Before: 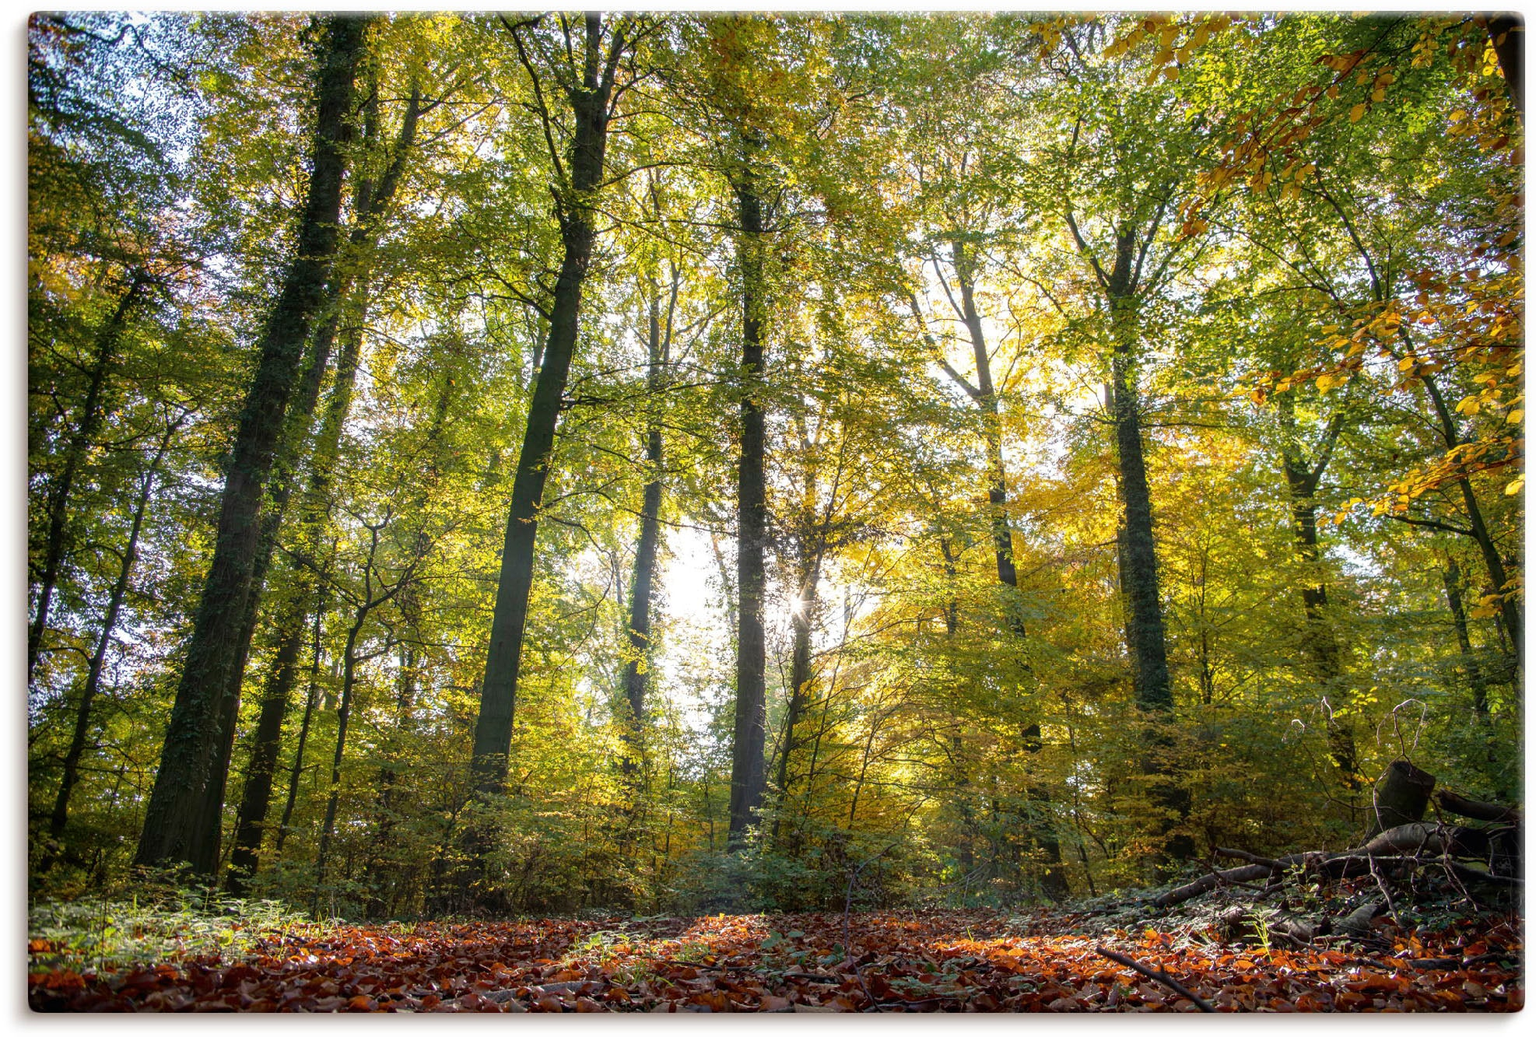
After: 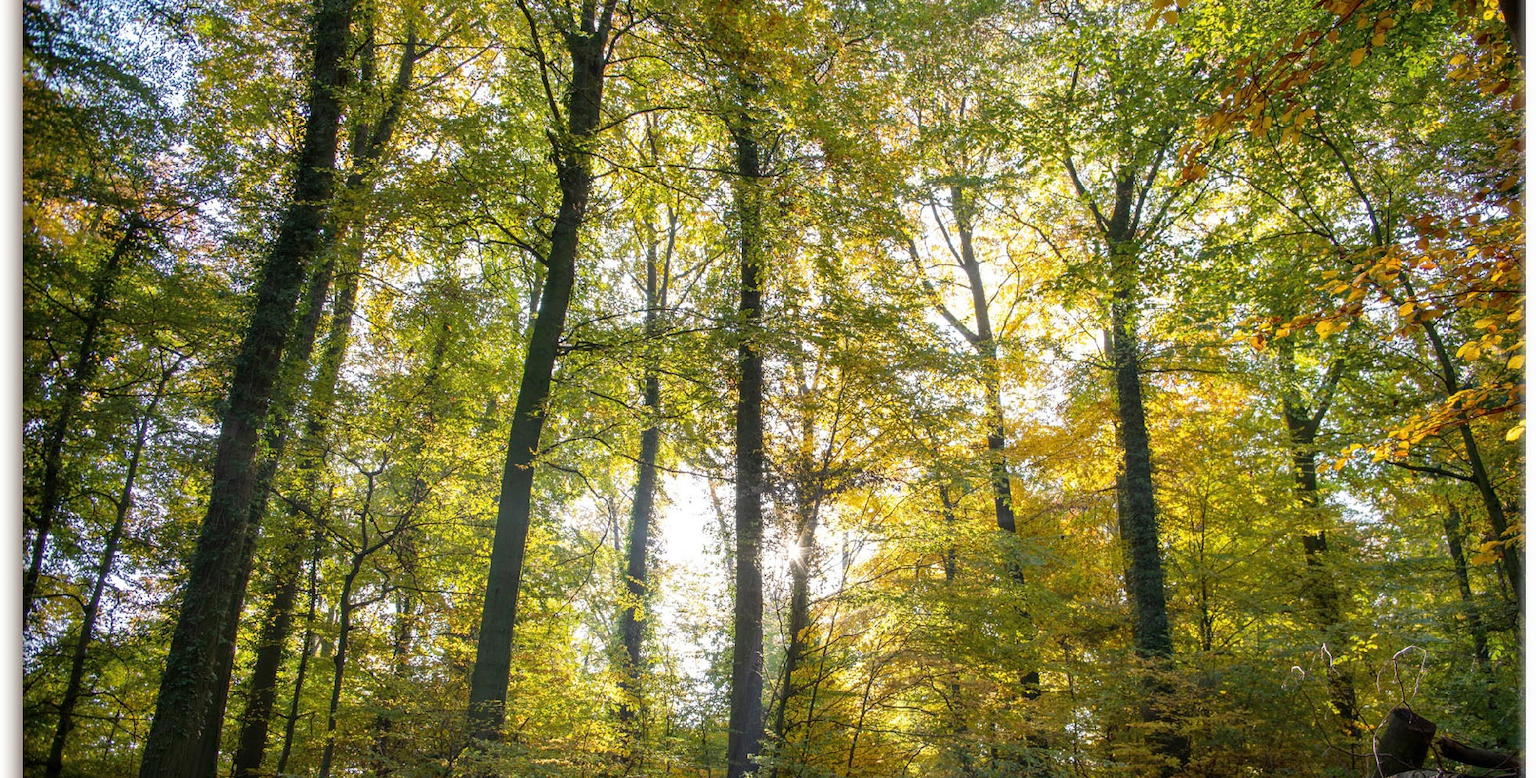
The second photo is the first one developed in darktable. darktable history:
crop: left 0.387%, top 5.469%, bottom 19.809%
tone equalizer: -8 EV -0.55 EV
